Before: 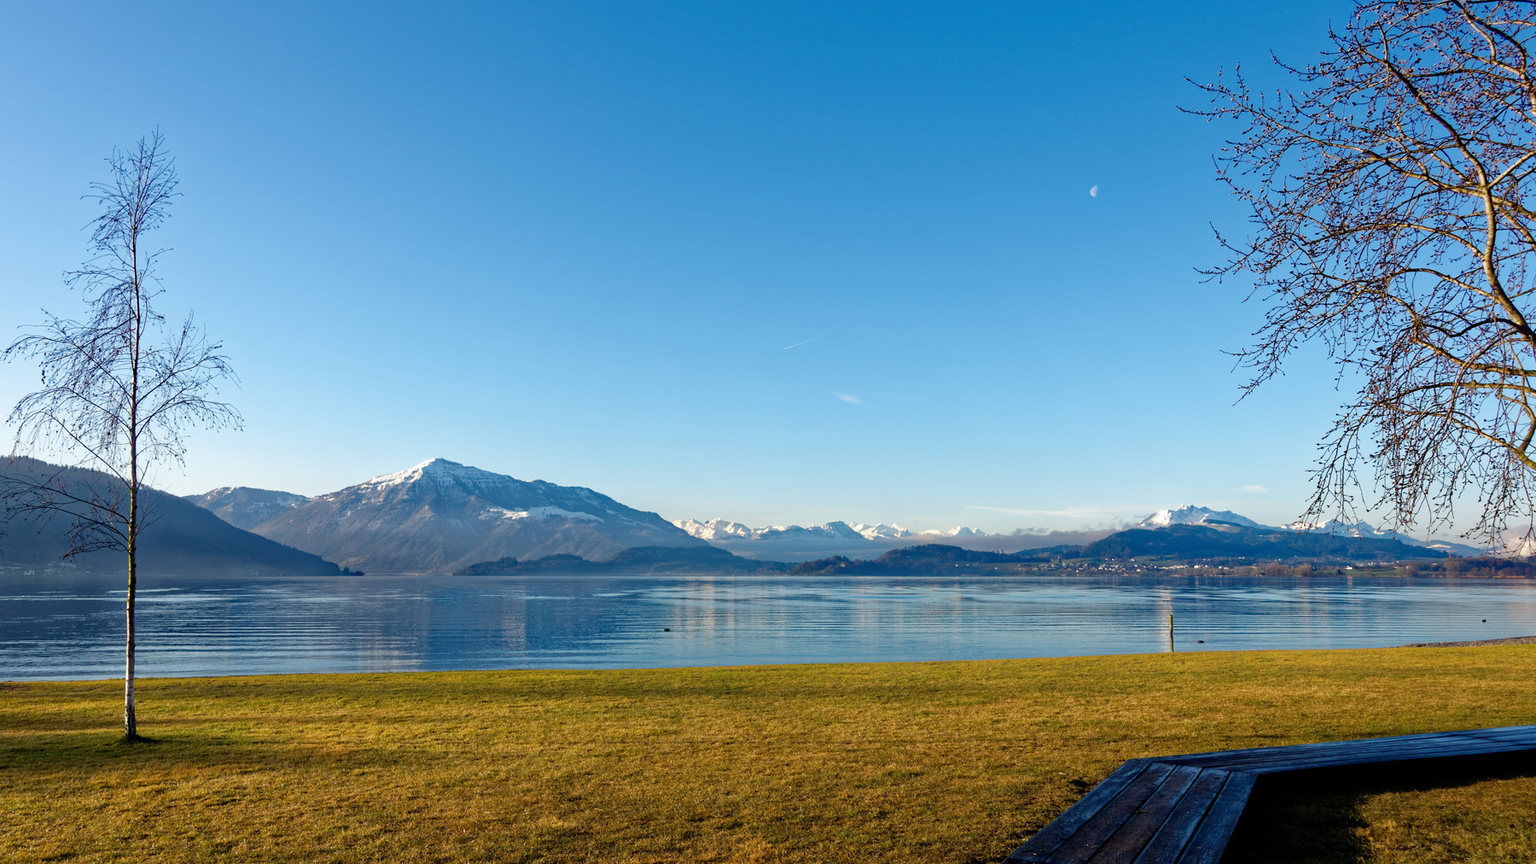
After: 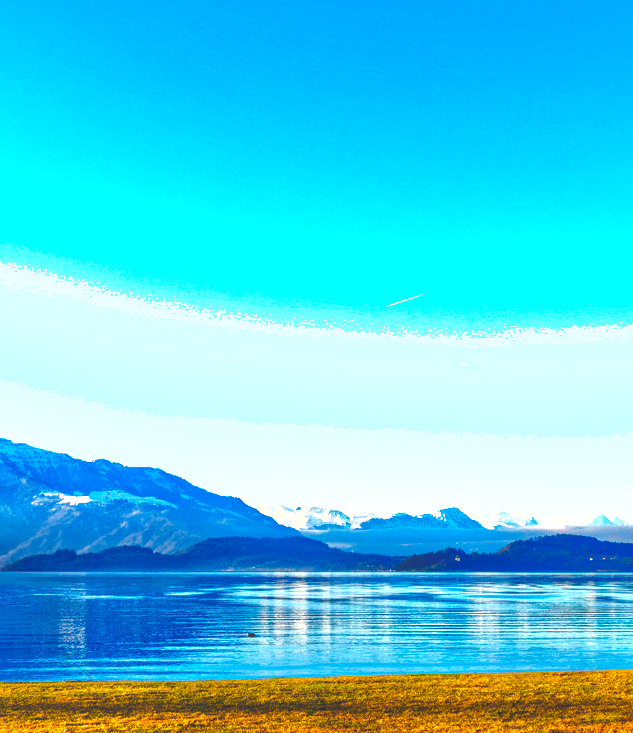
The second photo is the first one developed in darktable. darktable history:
shadows and highlights: on, module defaults
crop and rotate: left 29.476%, top 10.214%, right 35.32%, bottom 17.333%
base curve: curves: ch0 [(0, 0.036) (0.083, 0.04) (0.804, 1)], preserve colors none
color balance rgb: perceptual saturation grading › global saturation 20%, perceptual saturation grading › highlights -25%, perceptual saturation grading › shadows 50%, global vibrance -25%
local contrast: on, module defaults
contrast brightness saturation: contrast 0.09, saturation 0.28
exposure: black level correction 0, exposure 0.7 EV, compensate exposure bias true, compensate highlight preservation false
